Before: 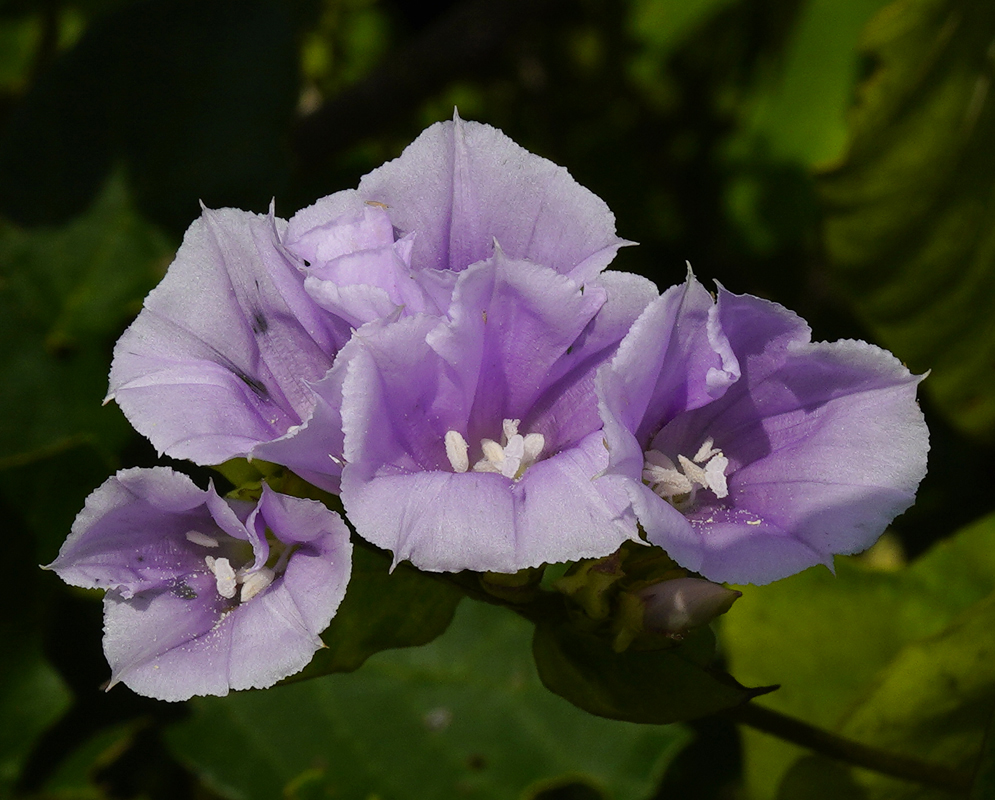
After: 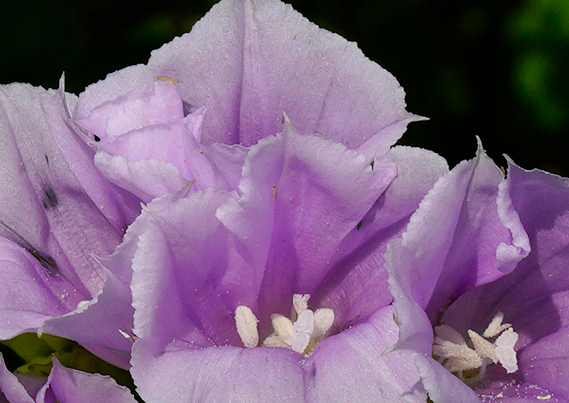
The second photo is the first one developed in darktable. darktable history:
crop: left 21.179%, top 15.631%, right 21.581%, bottom 33.963%
shadows and highlights: shadows 24.42, highlights -76.78, soften with gaussian
